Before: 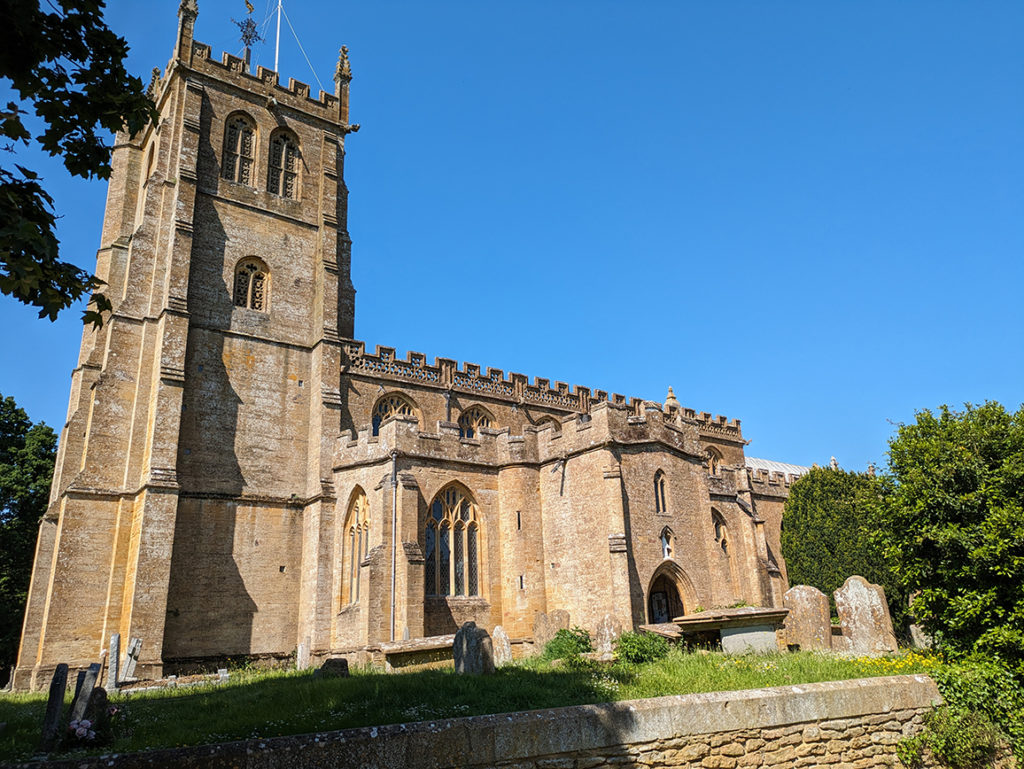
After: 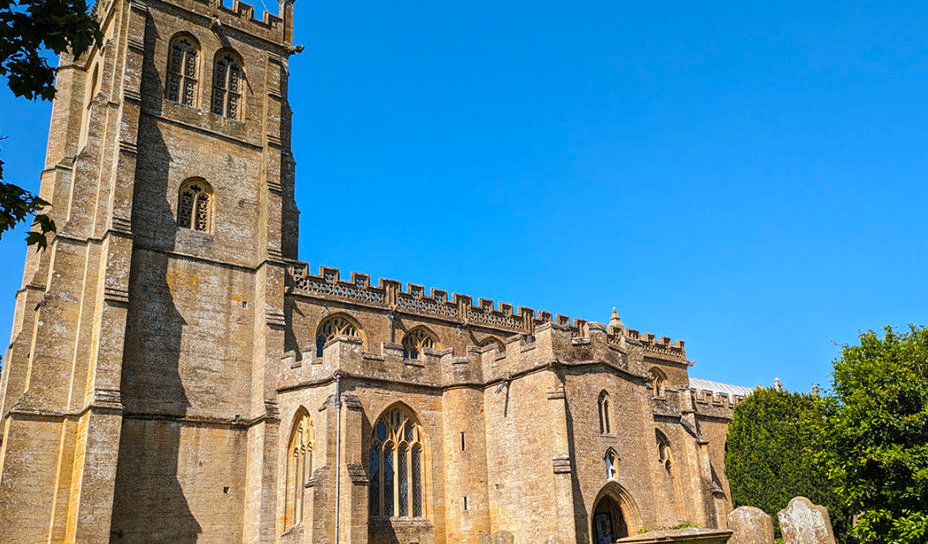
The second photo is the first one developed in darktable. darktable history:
color balance rgb: shadows lift › hue 85.73°, linear chroma grading › global chroma 9.254%, perceptual saturation grading › global saturation 0.658%, global vibrance 20%
crop: left 5.513%, top 10.384%, right 3.799%, bottom 18.849%
